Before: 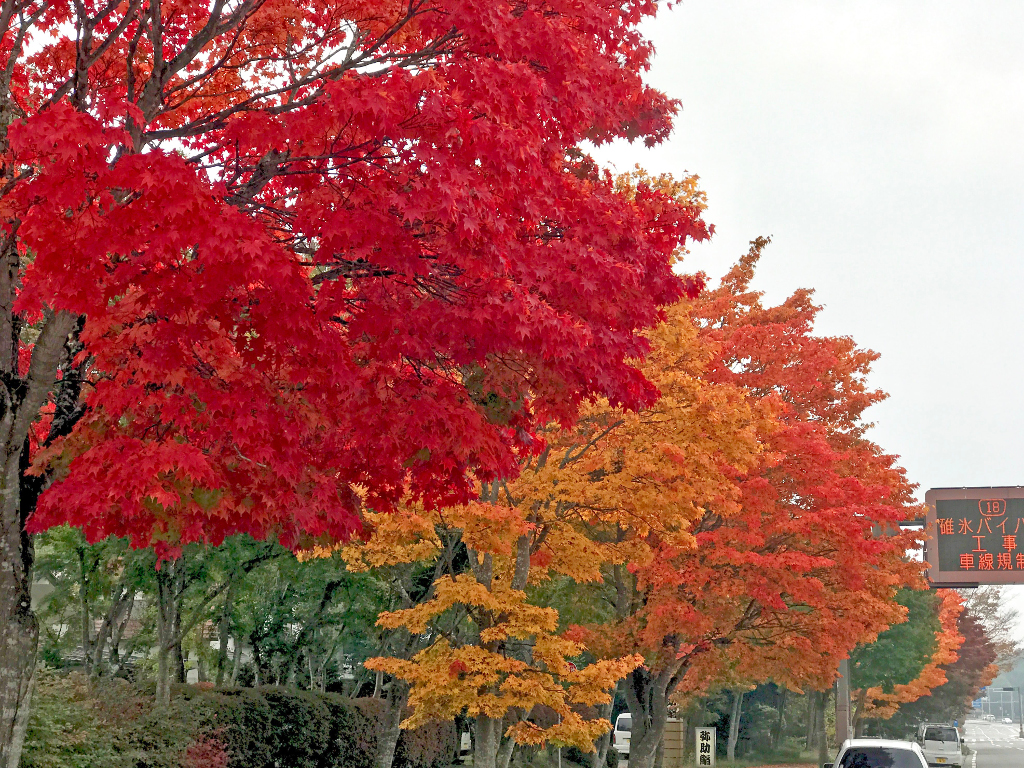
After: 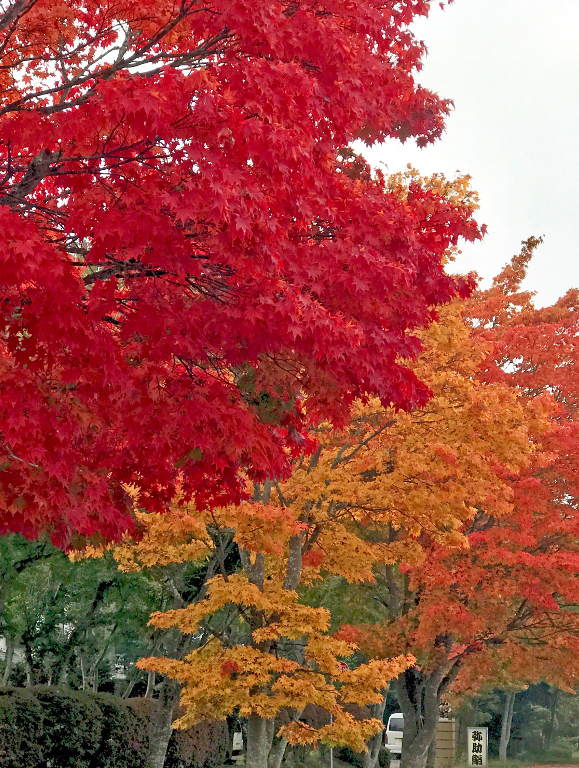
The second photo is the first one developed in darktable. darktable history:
crop and rotate: left 22.331%, right 21.097%
